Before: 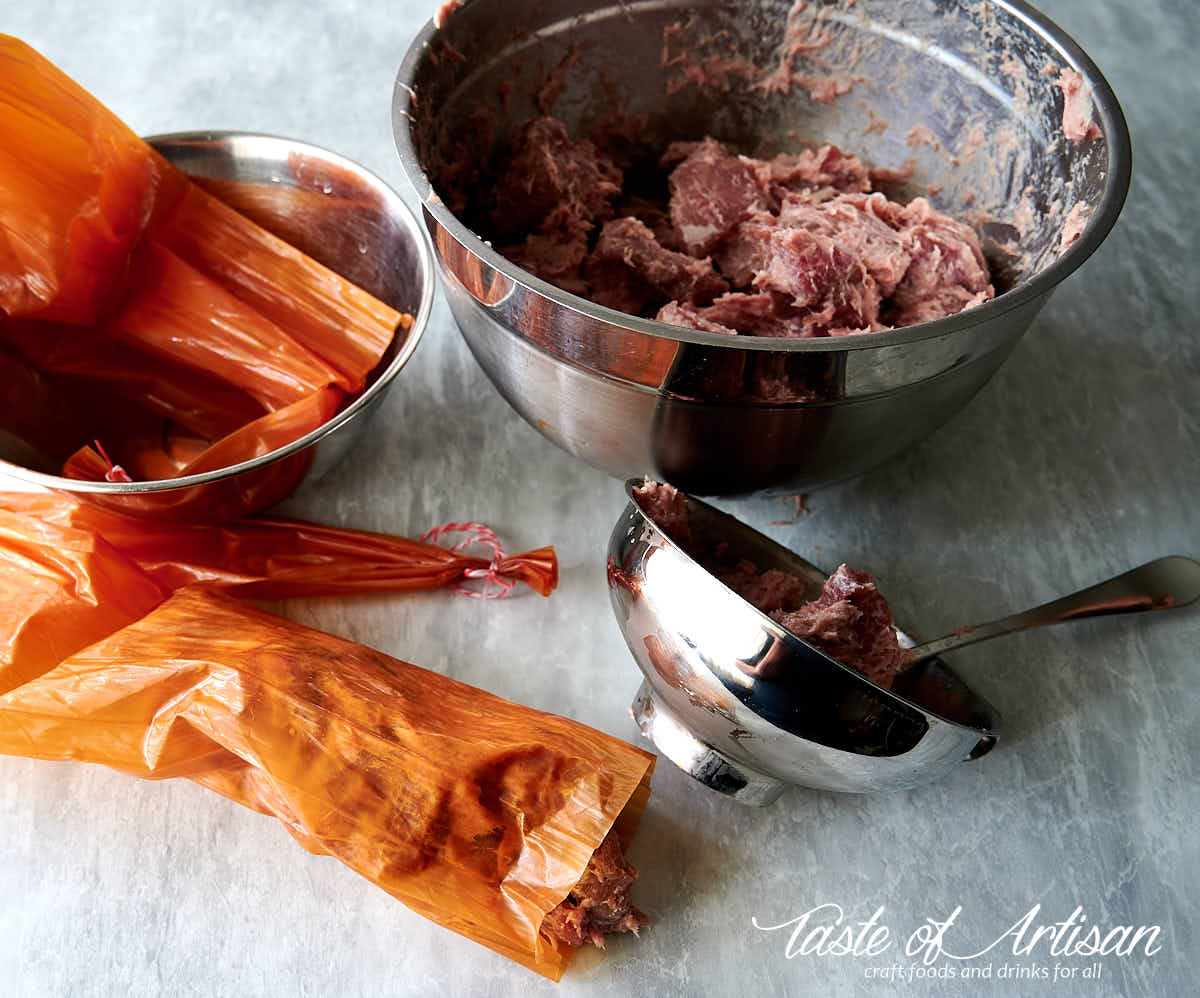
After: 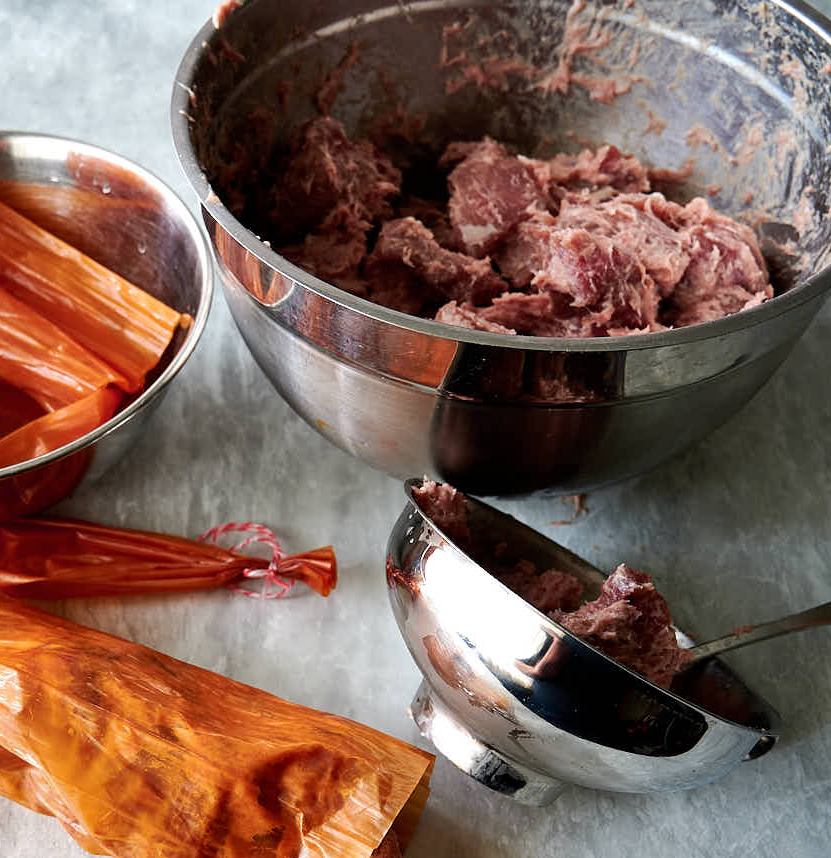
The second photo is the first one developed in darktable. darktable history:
crop: left 18.479%, right 12.2%, bottom 13.971%
shadows and highlights: shadows 40, highlights -54, highlights color adjustment 46%, low approximation 0.01, soften with gaussian
